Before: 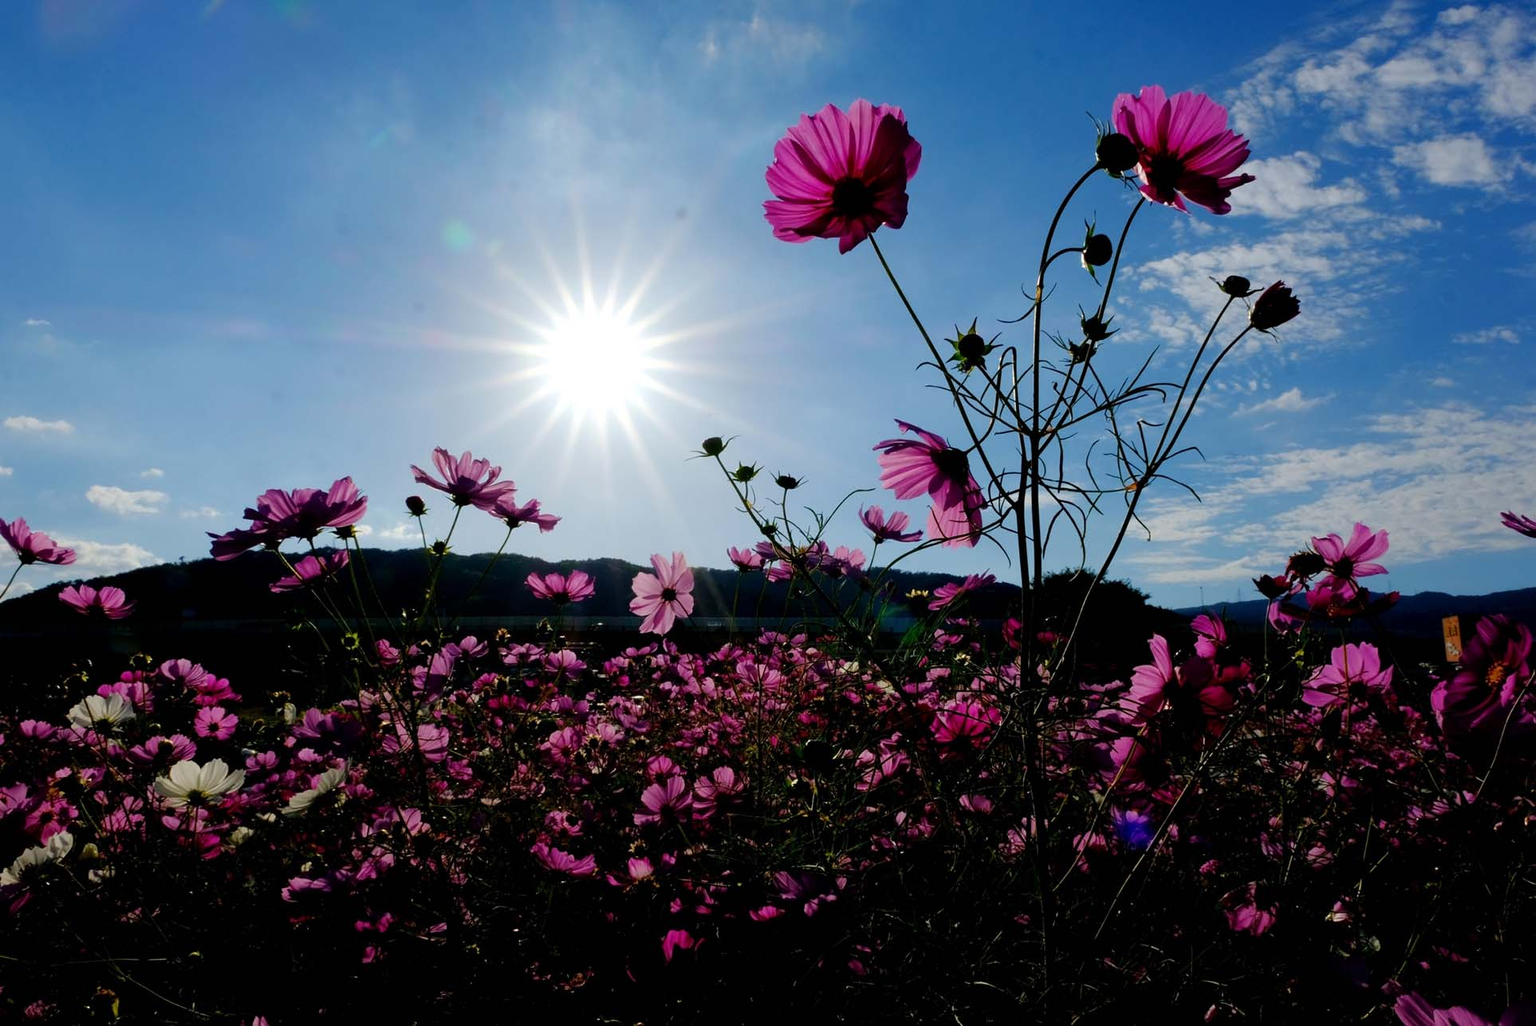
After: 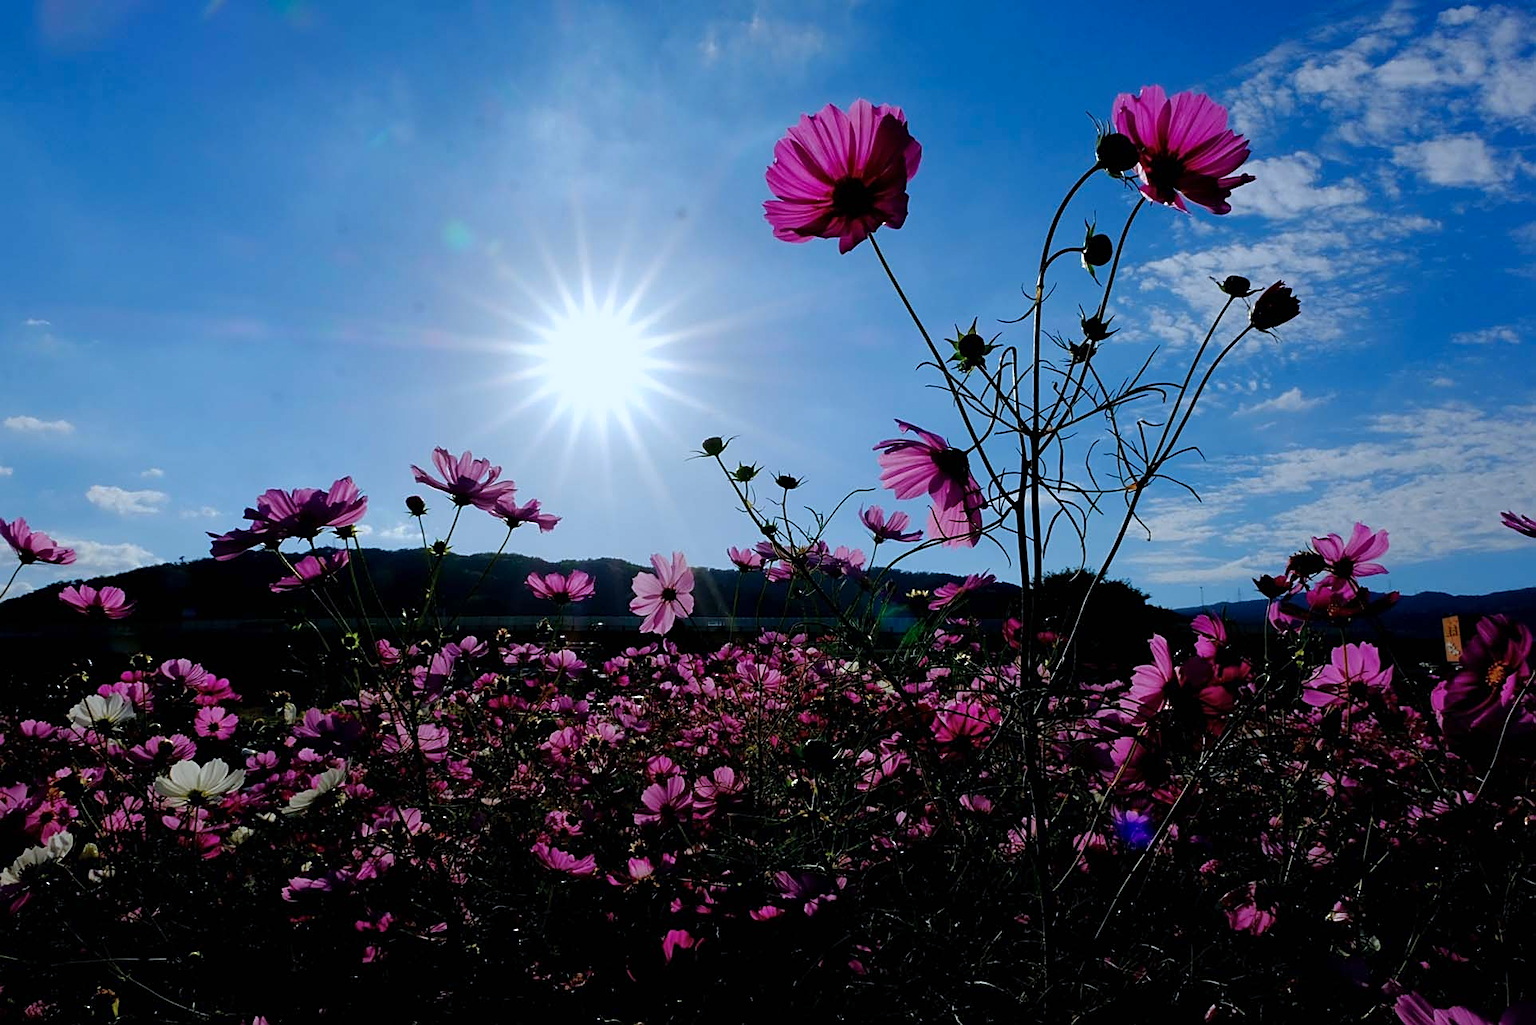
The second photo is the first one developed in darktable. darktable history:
sharpen: on, module defaults
shadows and highlights: shadows 25, white point adjustment -3, highlights -30
color calibration: x 0.37, y 0.377, temperature 4289.93 K
